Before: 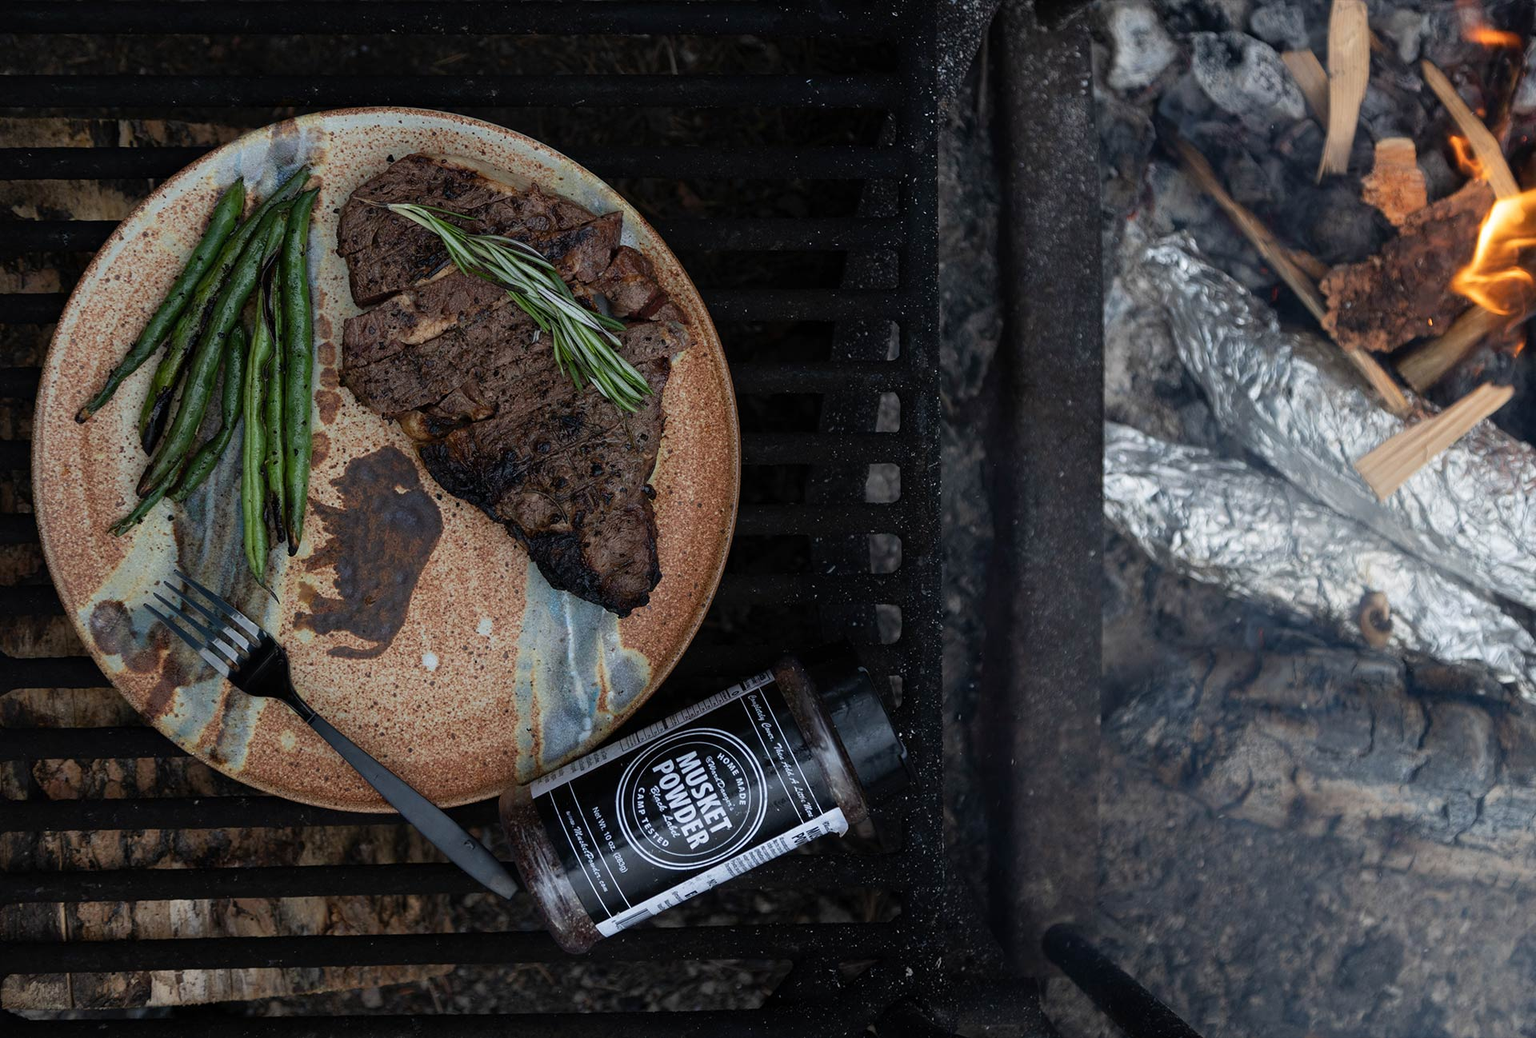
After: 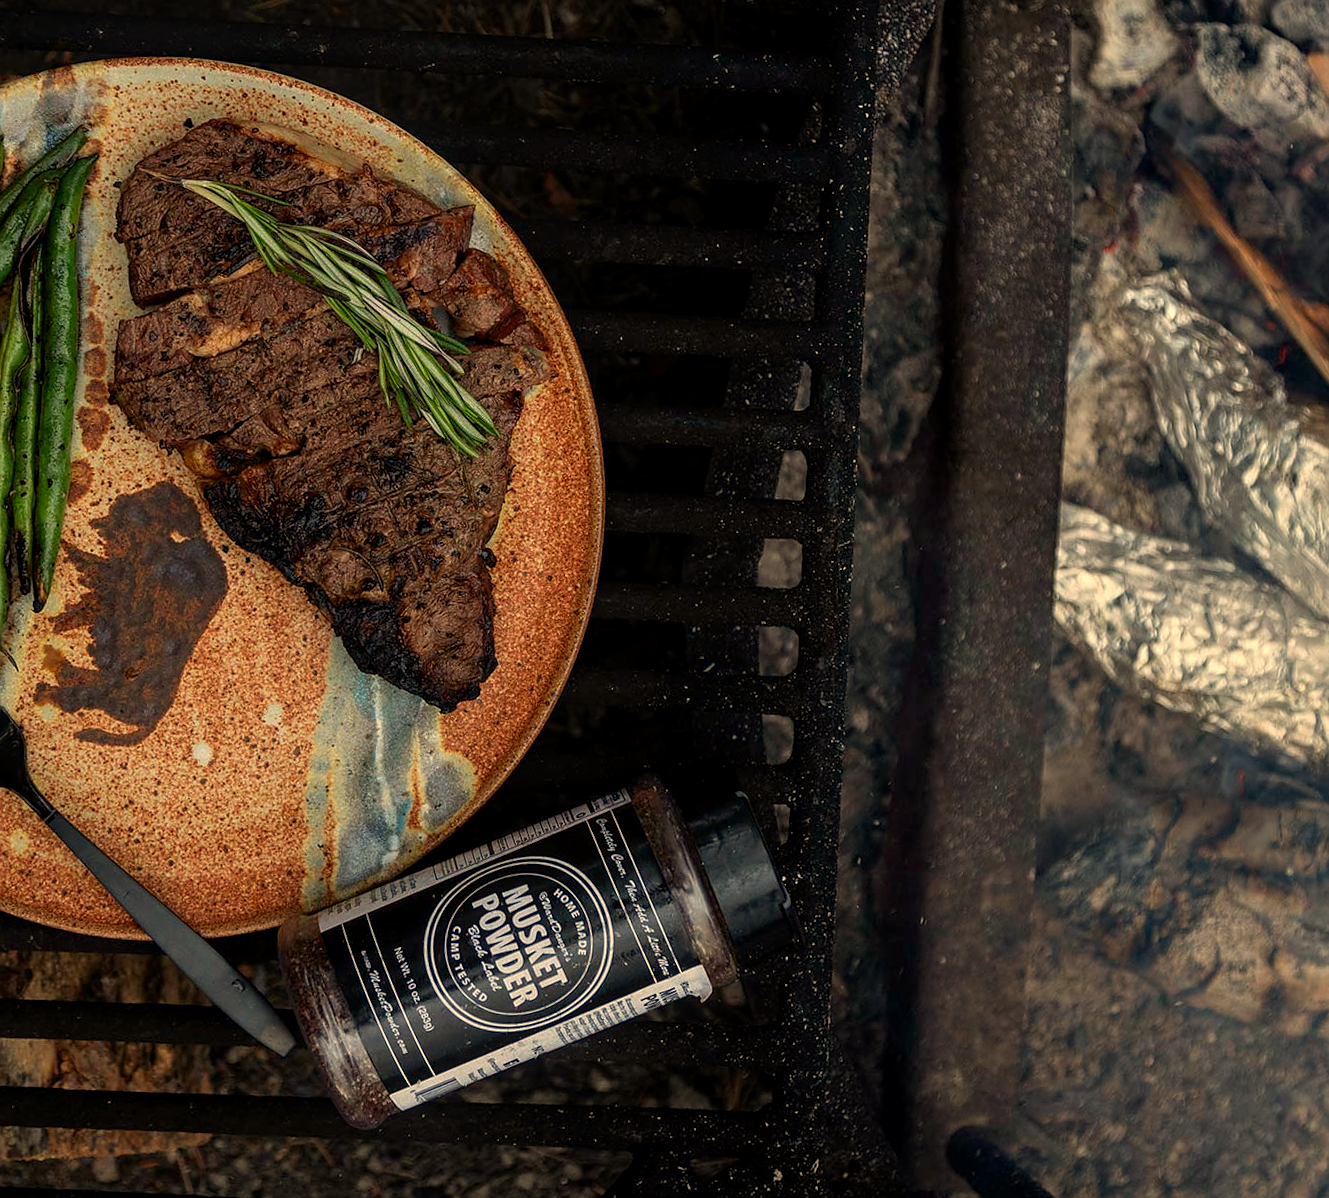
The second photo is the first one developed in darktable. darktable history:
crop and rotate: angle -3.27°, left 14.277%, top 0.028%, right 10.766%, bottom 0.028%
local contrast: on, module defaults
contrast brightness saturation: brightness -0.02, saturation 0.35
sharpen: radius 0.969, amount 0.604
white balance: red 1.138, green 0.996, blue 0.812
